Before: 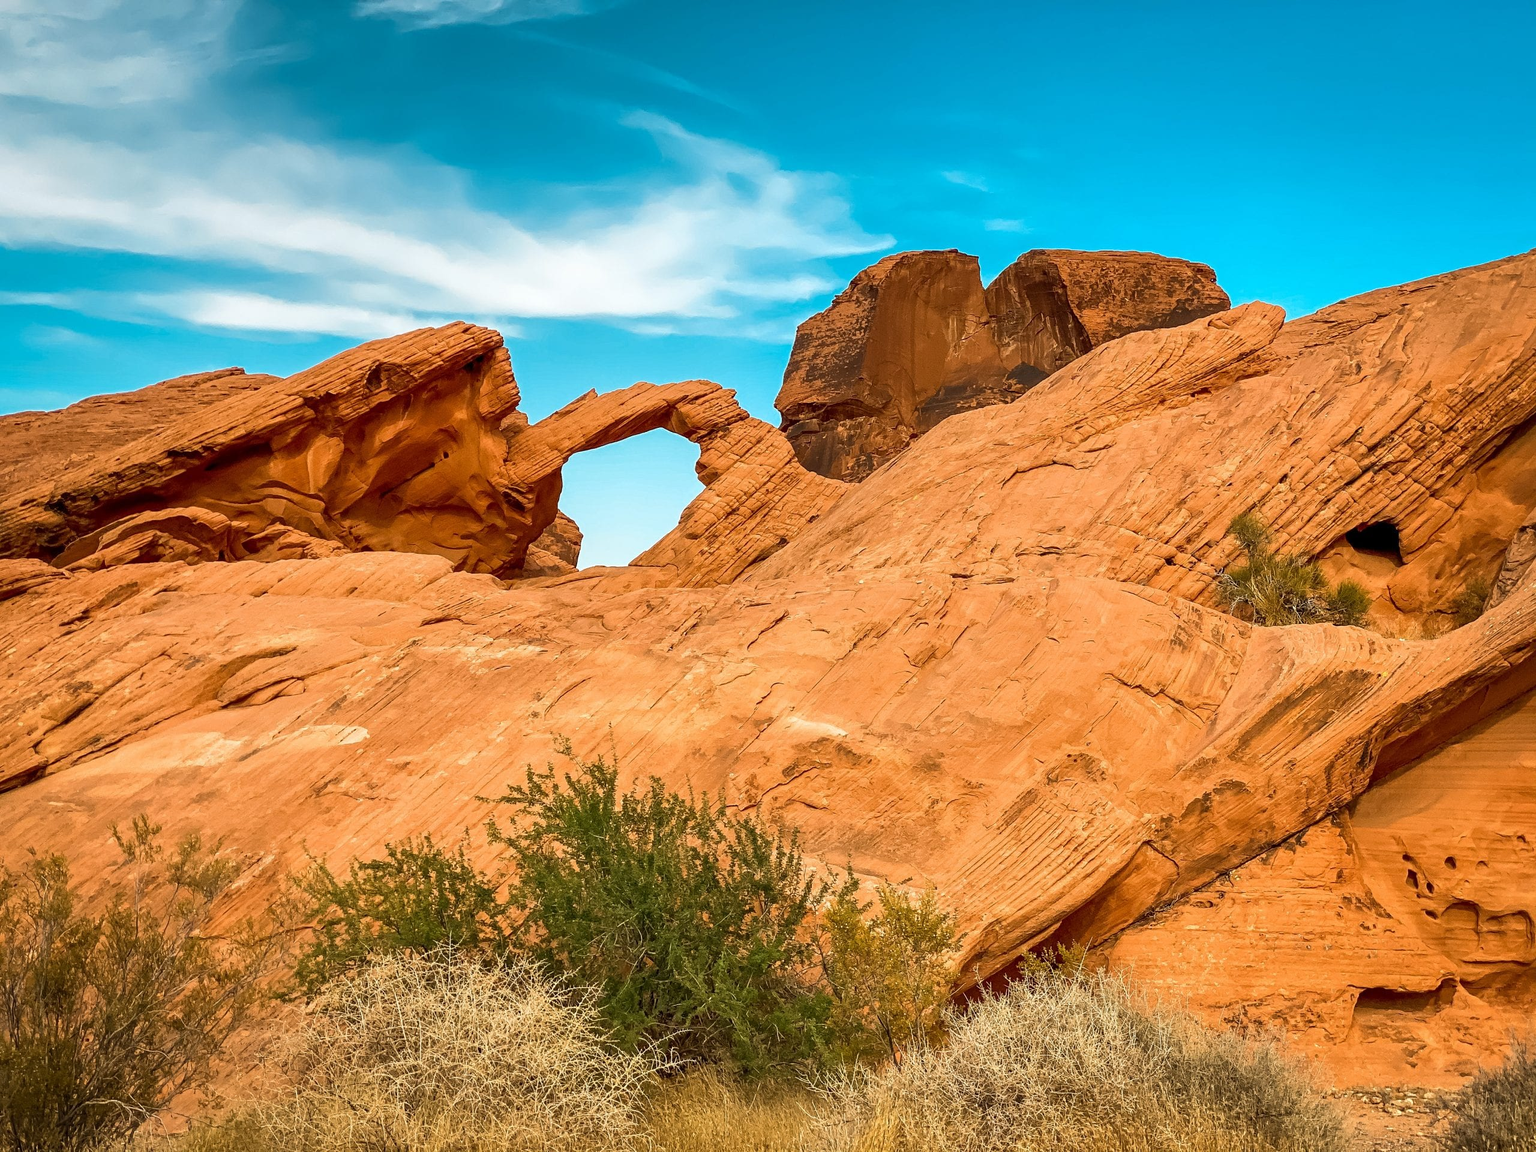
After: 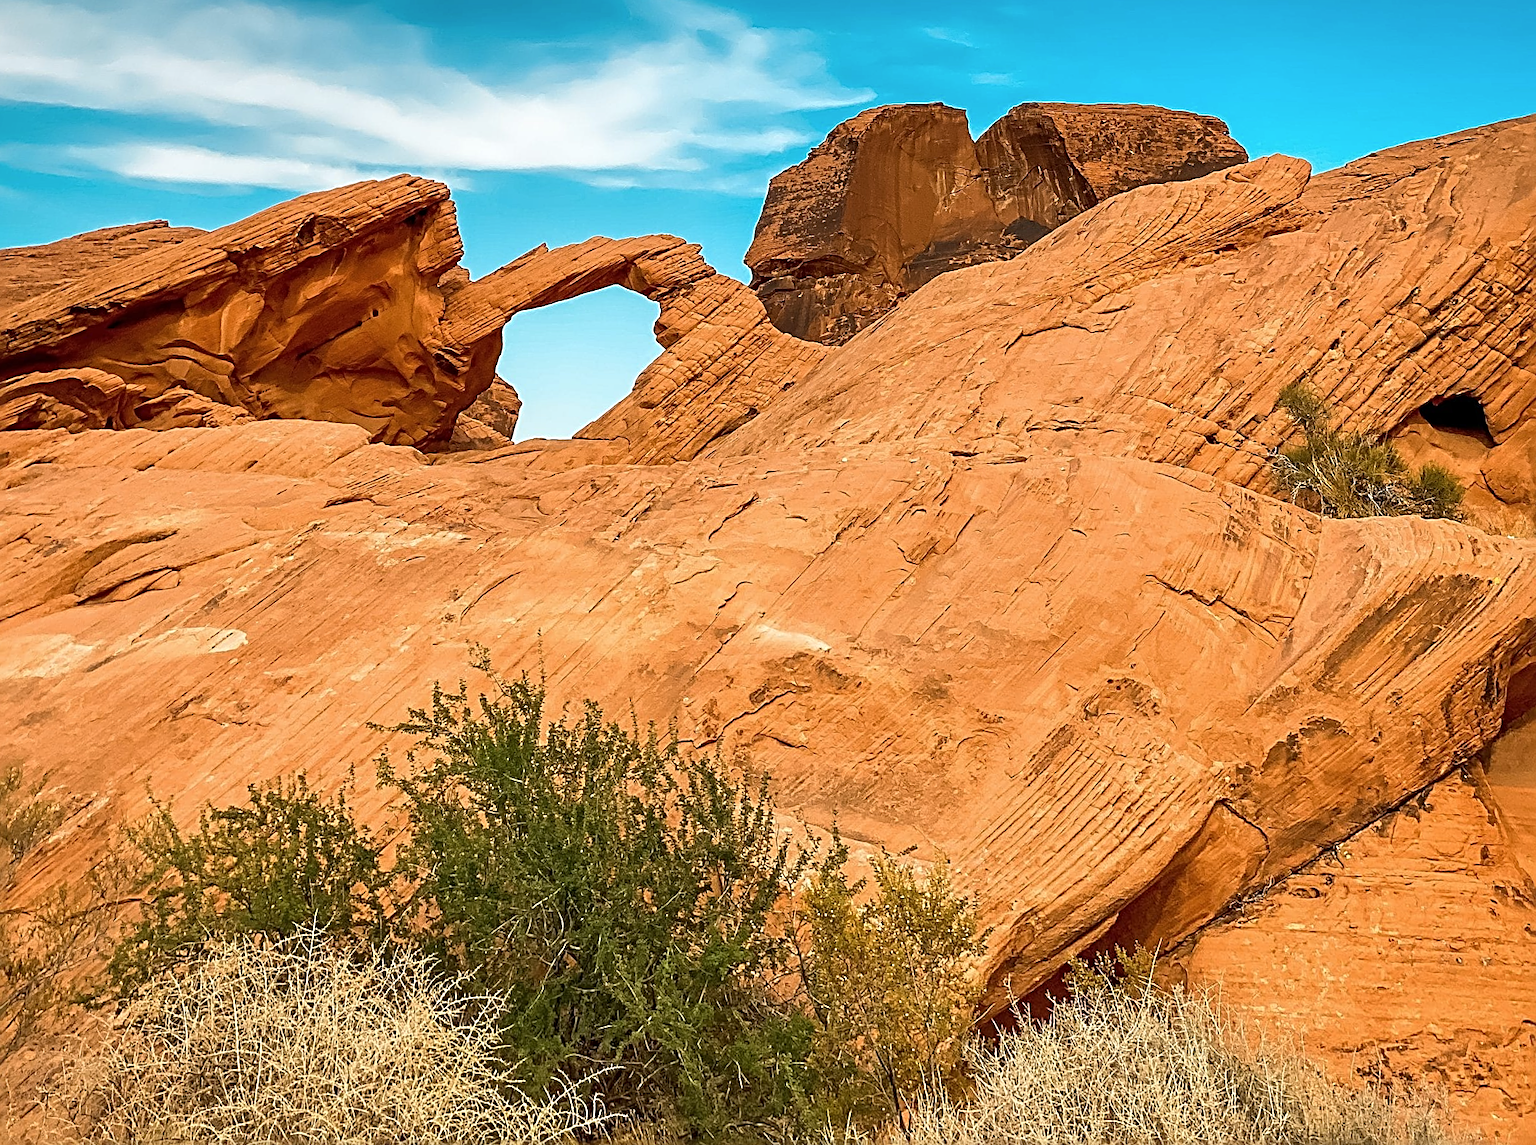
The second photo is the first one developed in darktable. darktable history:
rotate and perspective: rotation 0.72°, lens shift (vertical) -0.352, lens shift (horizontal) -0.051, crop left 0.152, crop right 0.859, crop top 0.019, crop bottom 0.964
crop: top 7.625%, bottom 8.027%
contrast brightness saturation: saturation -0.04
sharpen: radius 3.025, amount 0.757
